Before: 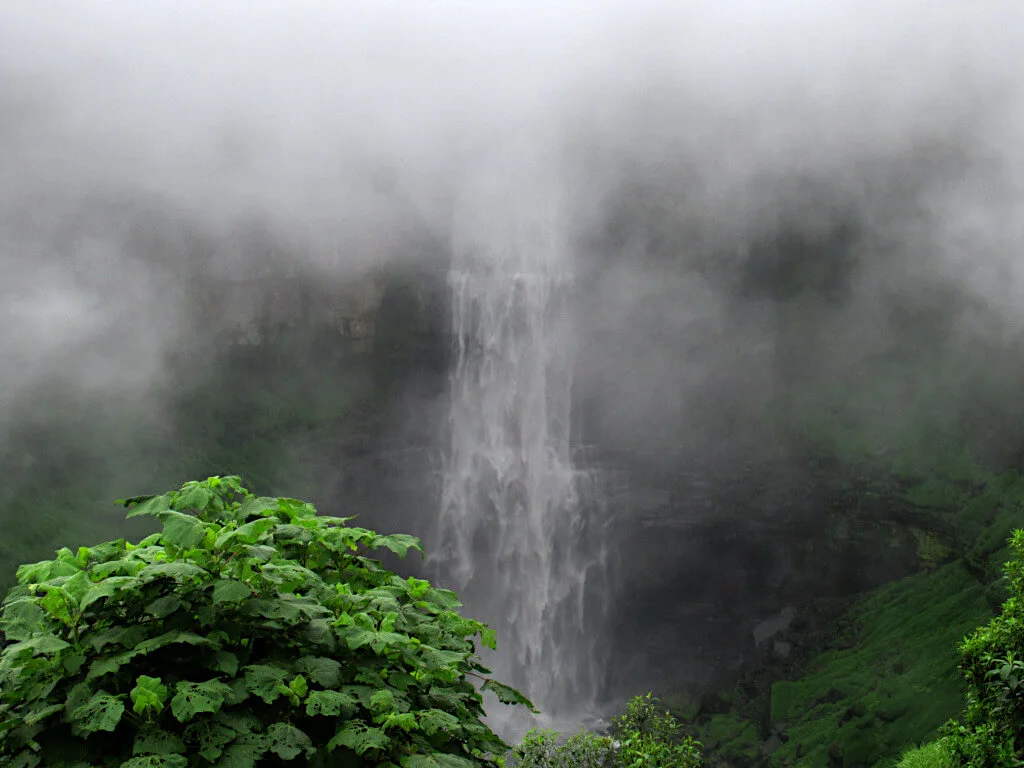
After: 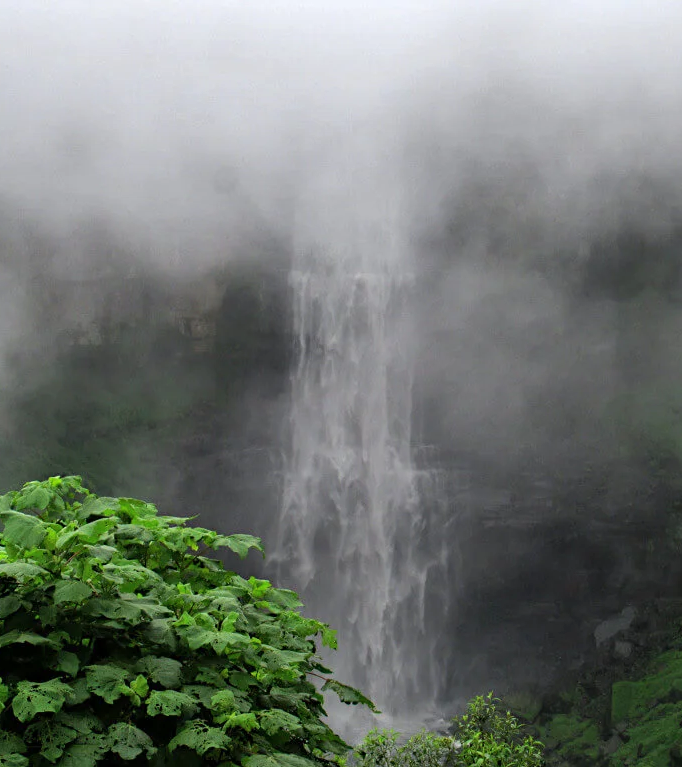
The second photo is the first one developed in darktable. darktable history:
crop and rotate: left 15.566%, right 17.742%
shadows and highlights: shadows 37.15, highlights -26.89, soften with gaussian
